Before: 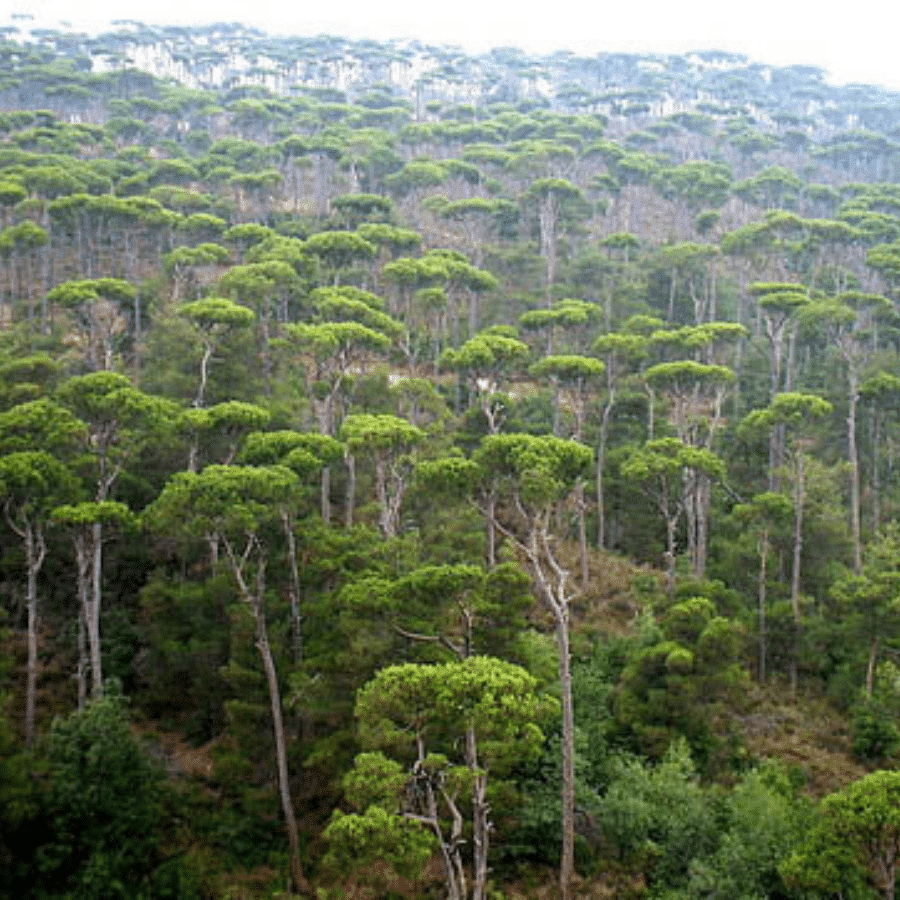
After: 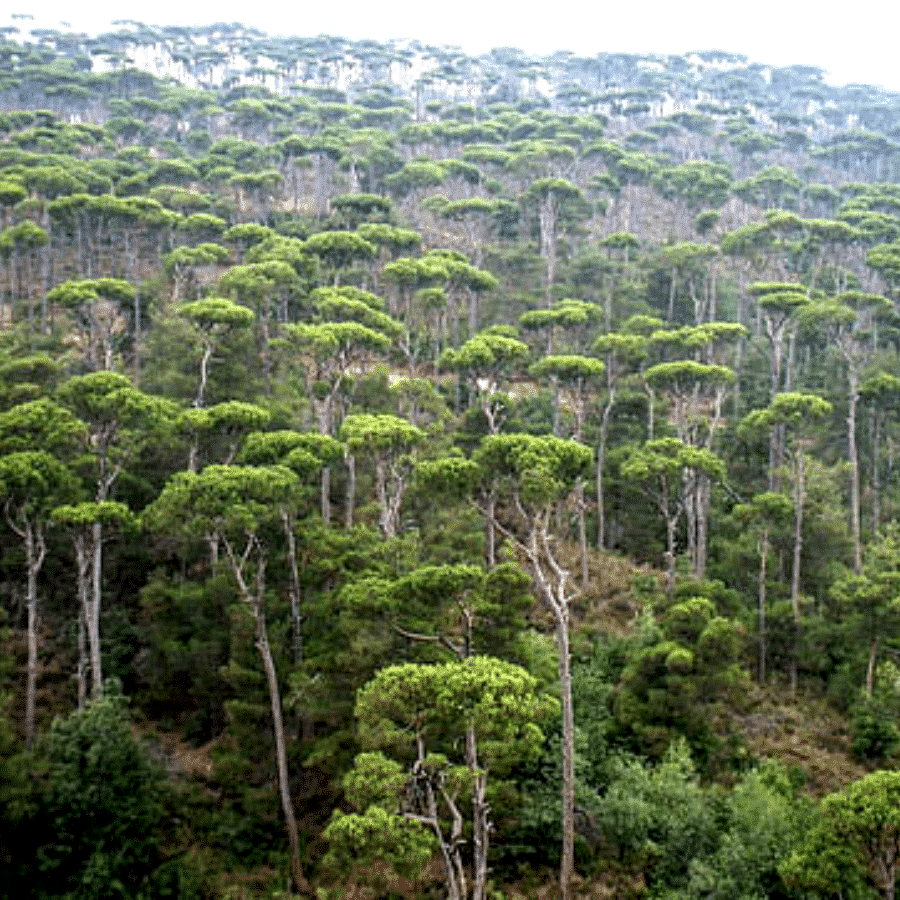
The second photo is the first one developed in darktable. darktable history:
tone equalizer: on, module defaults
local contrast: detail 150%
